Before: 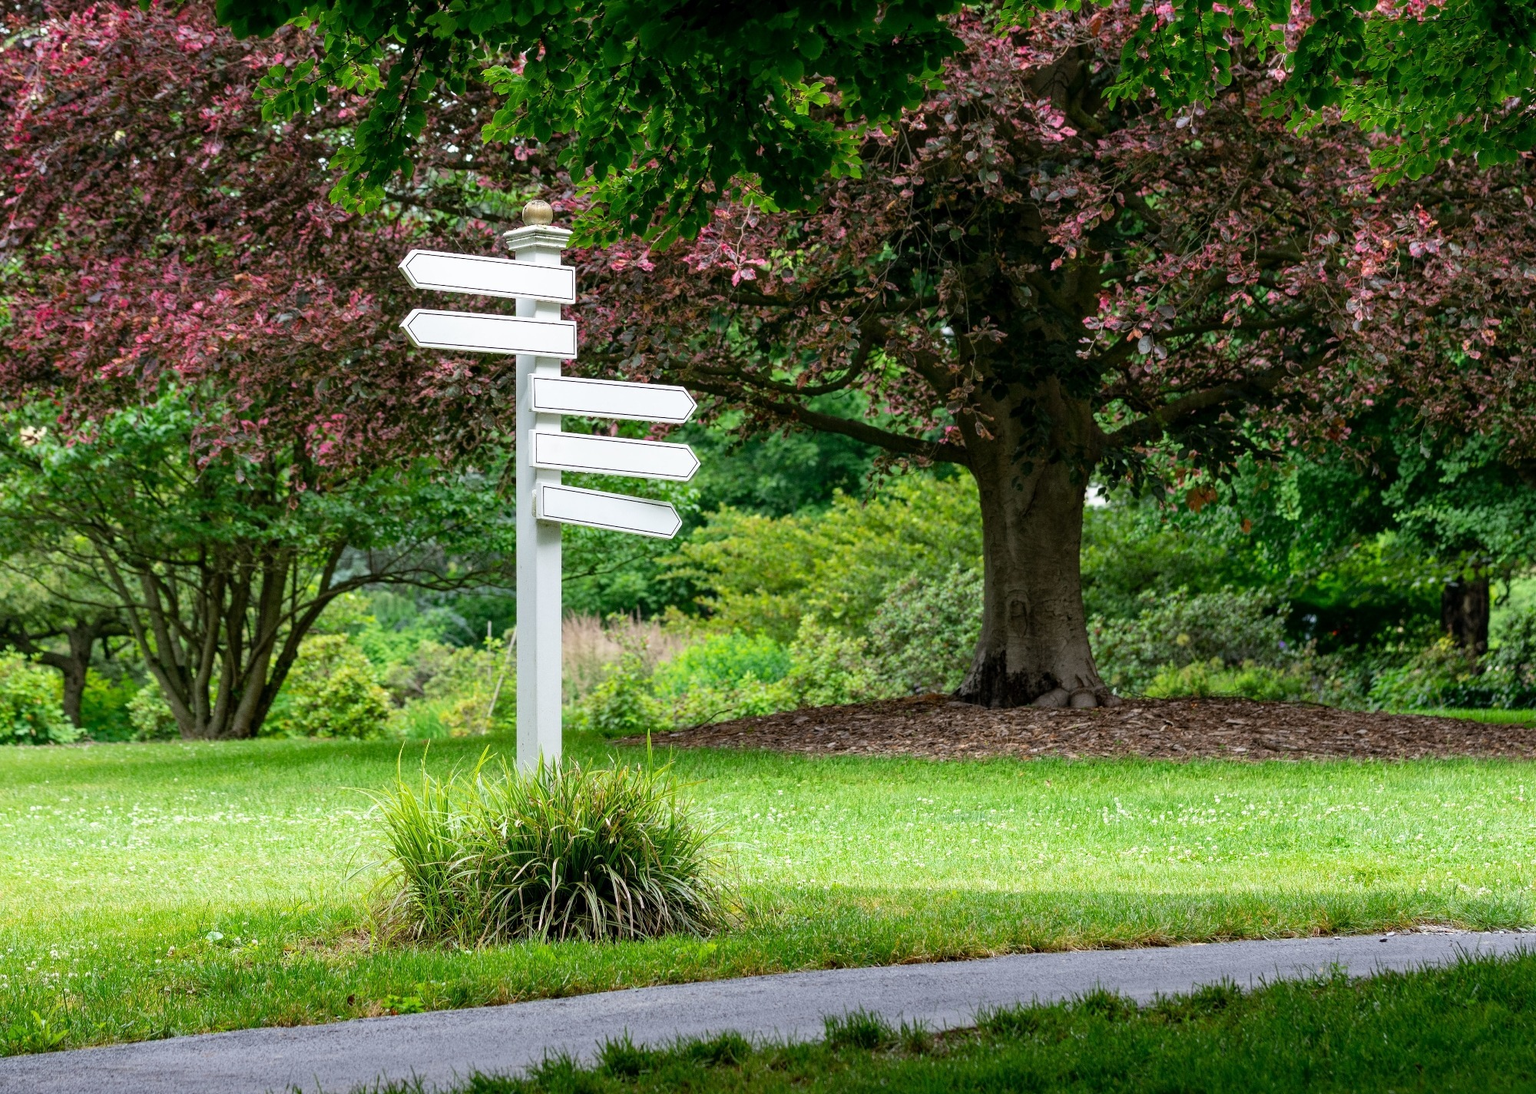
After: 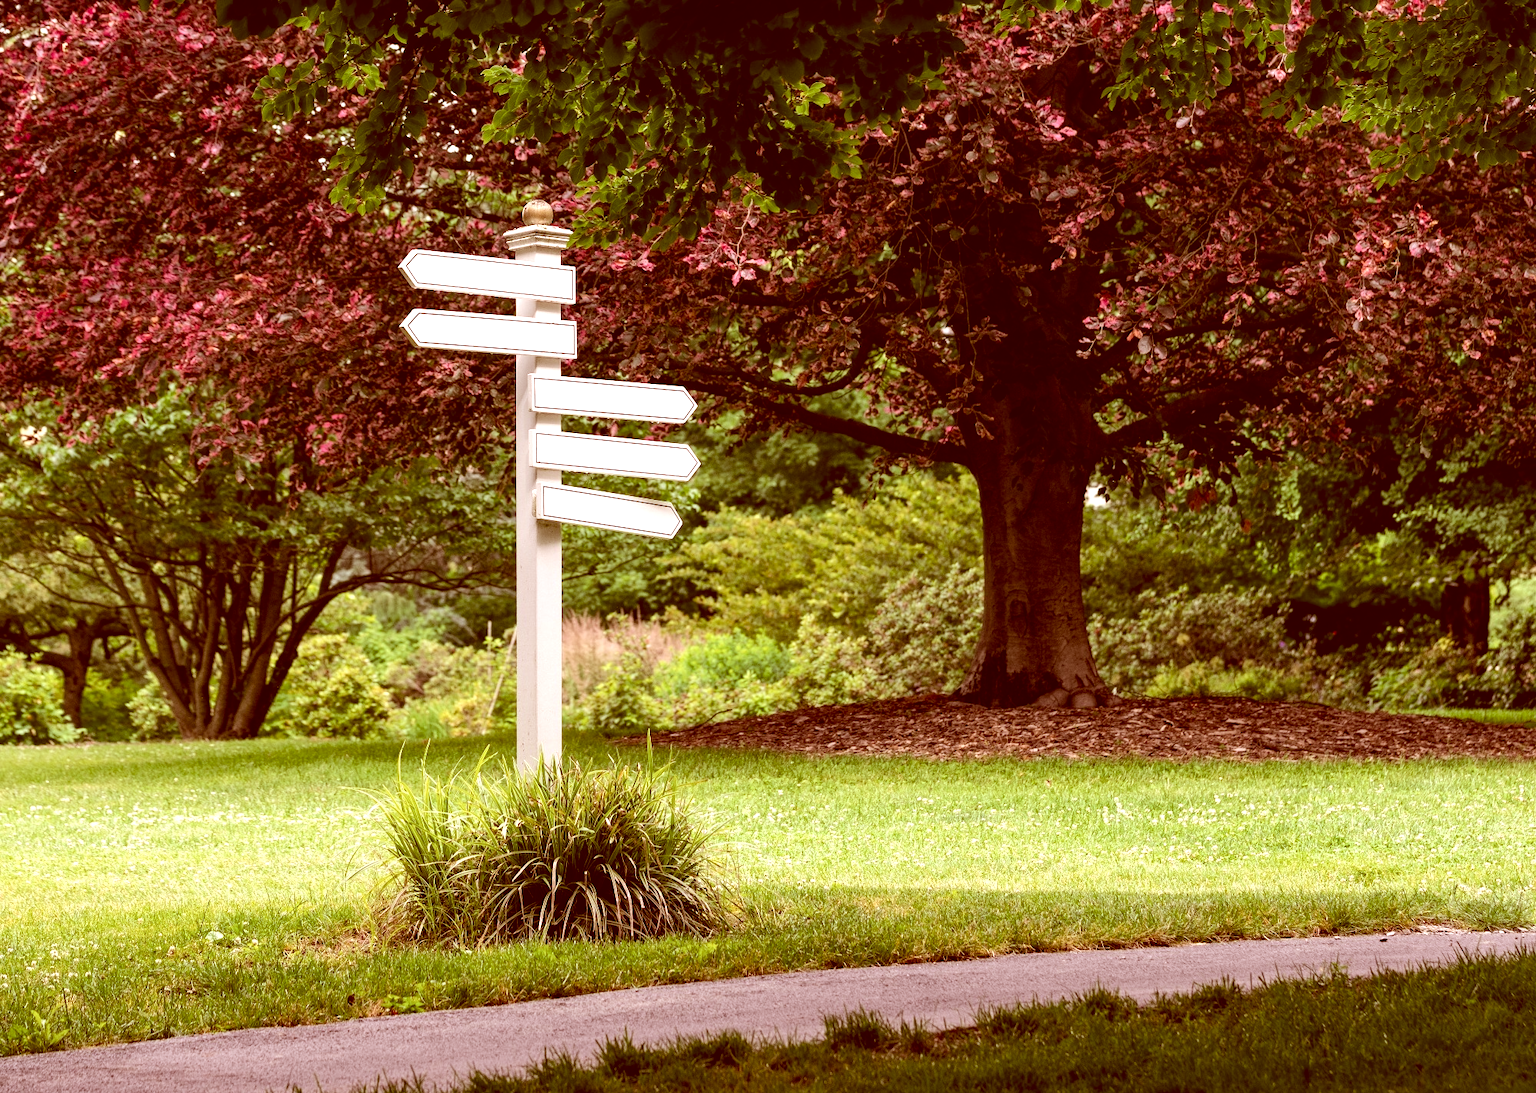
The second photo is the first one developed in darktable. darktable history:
color correction: highlights a* 9.03, highlights b* 8.71, shadows a* 40, shadows b* 40, saturation 0.8
tone equalizer: -8 EV -0.417 EV, -7 EV -0.389 EV, -6 EV -0.333 EV, -5 EV -0.222 EV, -3 EV 0.222 EV, -2 EV 0.333 EV, -1 EV 0.389 EV, +0 EV 0.417 EV, edges refinement/feathering 500, mask exposure compensation -1.57 EV, preserve details no
